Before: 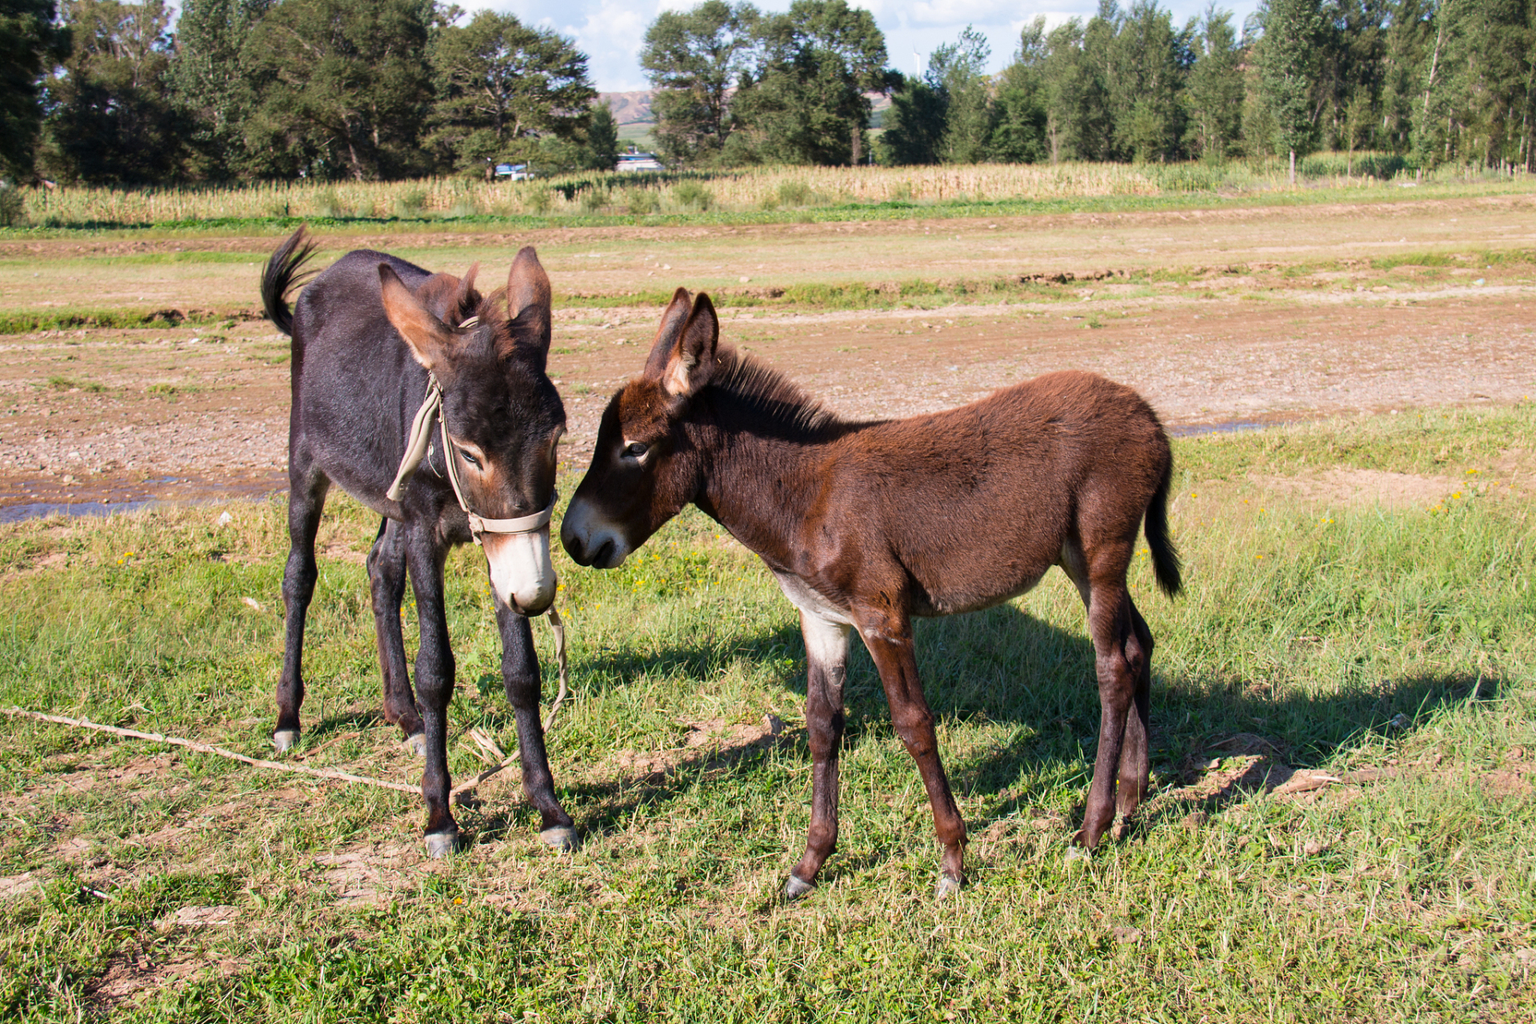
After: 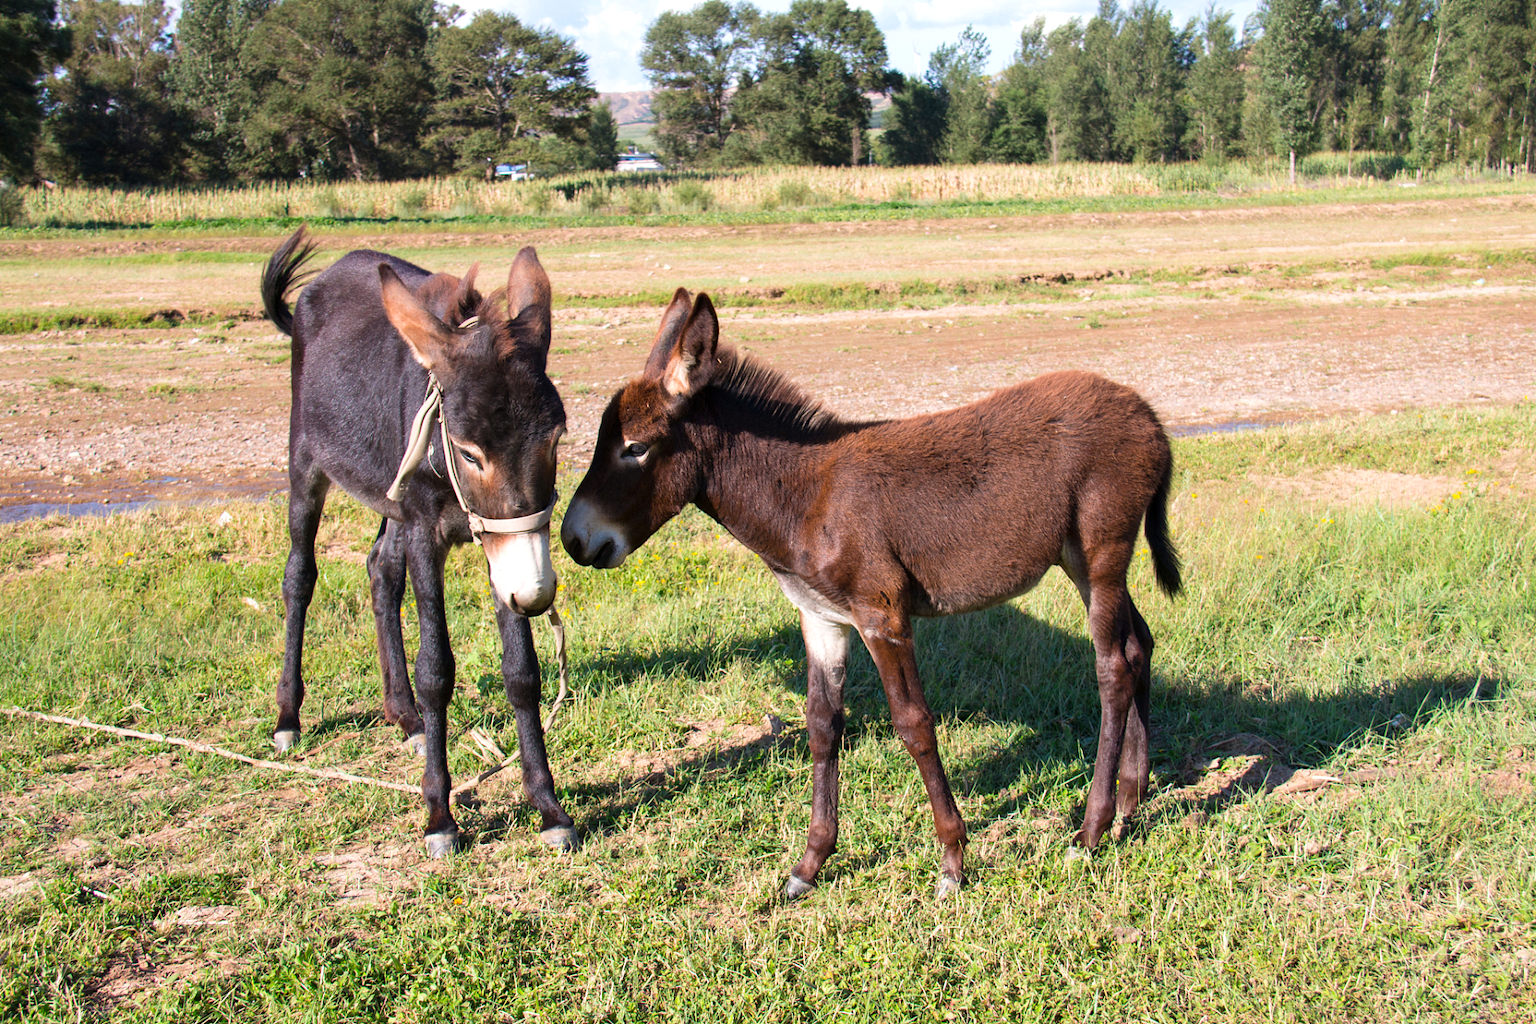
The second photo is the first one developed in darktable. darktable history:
exposure: exposure 0.253 EV, compensate highlight preservation false
